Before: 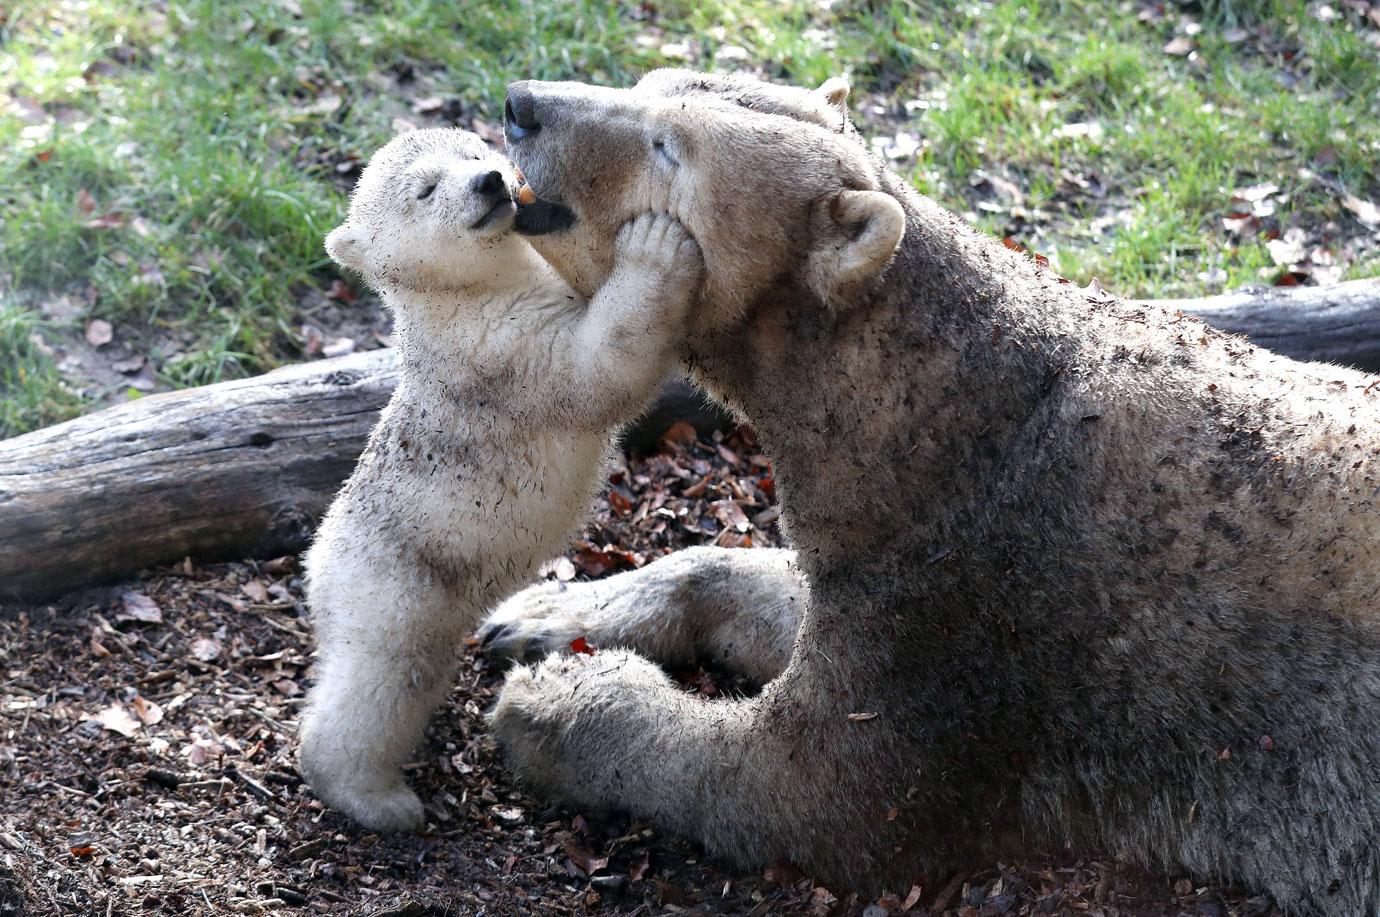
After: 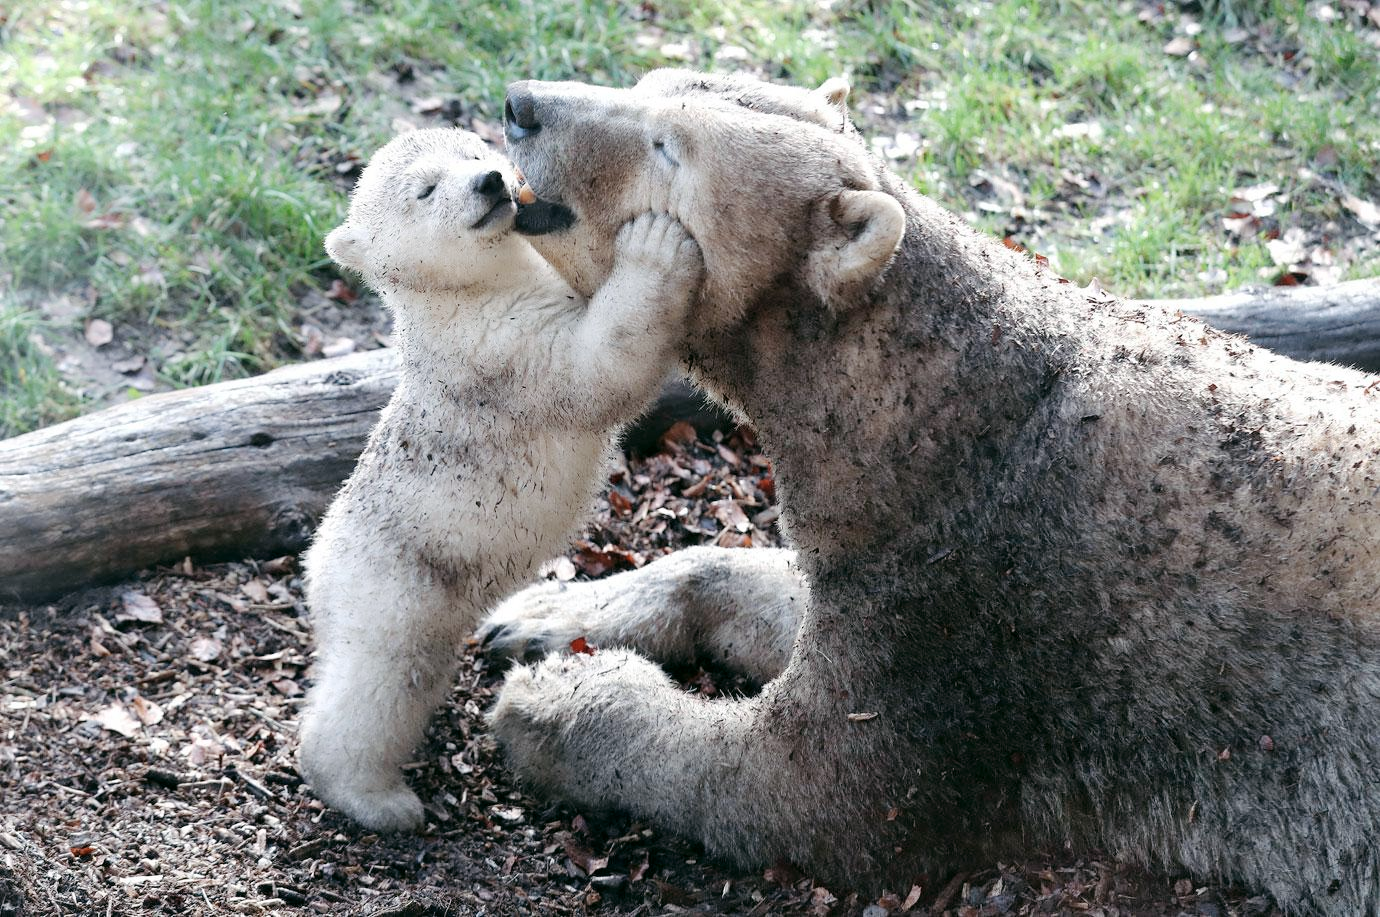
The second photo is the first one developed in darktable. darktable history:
tone curve: curves: ch0 [(0, 0) (0.003, 0.004) (0.011, 0.015) (0.025, 0.033) (0.044, 0.058) (0.069, 0.091) (0.1, 0.131) (0.136, 0.179) (0.177, 0.233) (0.224, 0.295) (0.277, 0.364) (0.335, 0.434) (0.399, 0.51) (0.468, 0.583) (0.543, 0.654) (0.623, 0.724) (0.709, 0.789) (0.801, 0.852) (0.898, 0.924) (1, 1)], preserve colors none
color look up table: target L [62.47, 44.07, 31.95, 199.92, 100, 80.67, 69.43, 59.56, 56.54, 48.42, 42.94, 43.16, 34.72, 26.18, 71.03, 58.9, 51.25, 47.94, 36.39, 25.61, 63.64, 48.63, 43.76, 27.01, 0 ×25], target a [-19.19, -28.1, -8.1, 0.011, -0.001, 0.092, -0.303, 15.95, 15.78, 30.57, -0.143, 41.37, 40.59, 10.76, -0.612, -0.856, 4.607, 40.19, 1.57, 16.46, -25.21, -23.25, -6.334, -0.522, 0 ×25], target b [44.06, 24.25, 15.32, -0.137, 0.007, 0.98, 64.2, 53.93, 13.12, 42.72, 0.037, 15.04, 21.51, 10.02, -0.706, 0.069, -19.82, -11.96, -33.72, -11.75, -2.477, -20.7, -18.16, -0.3, 0 ×25], num patches 24
